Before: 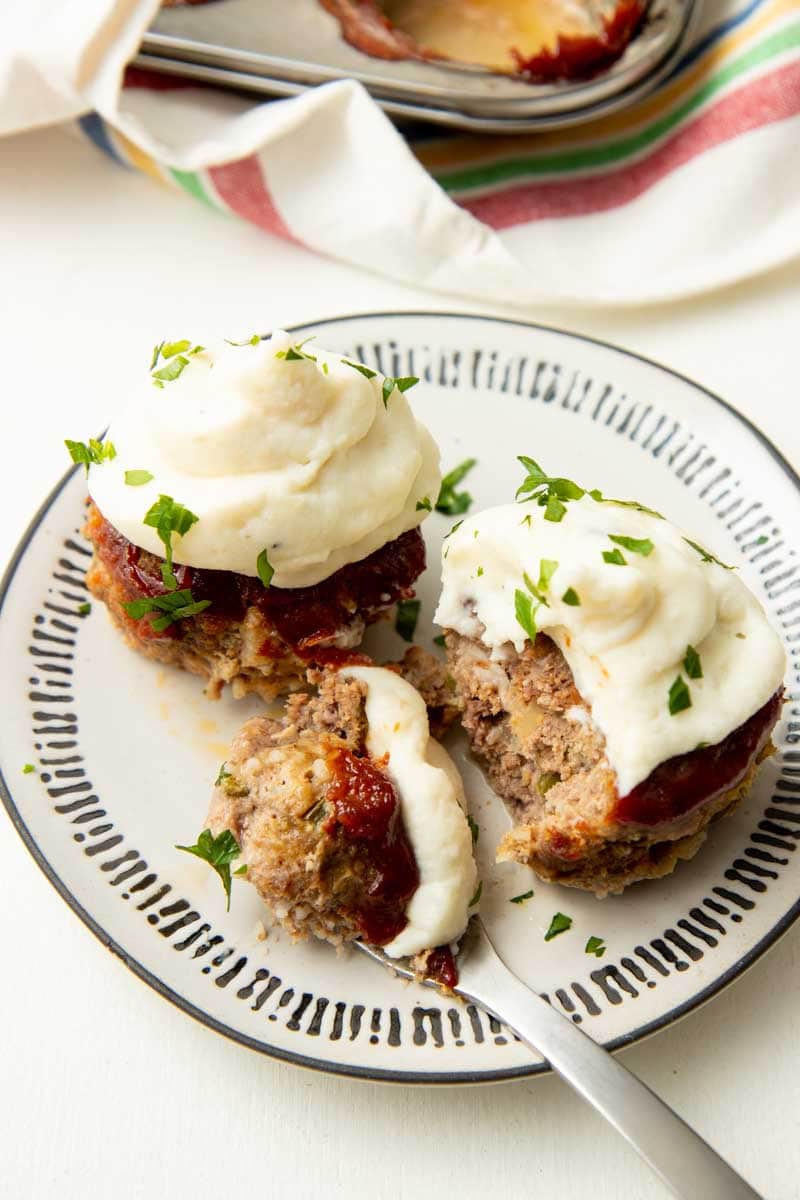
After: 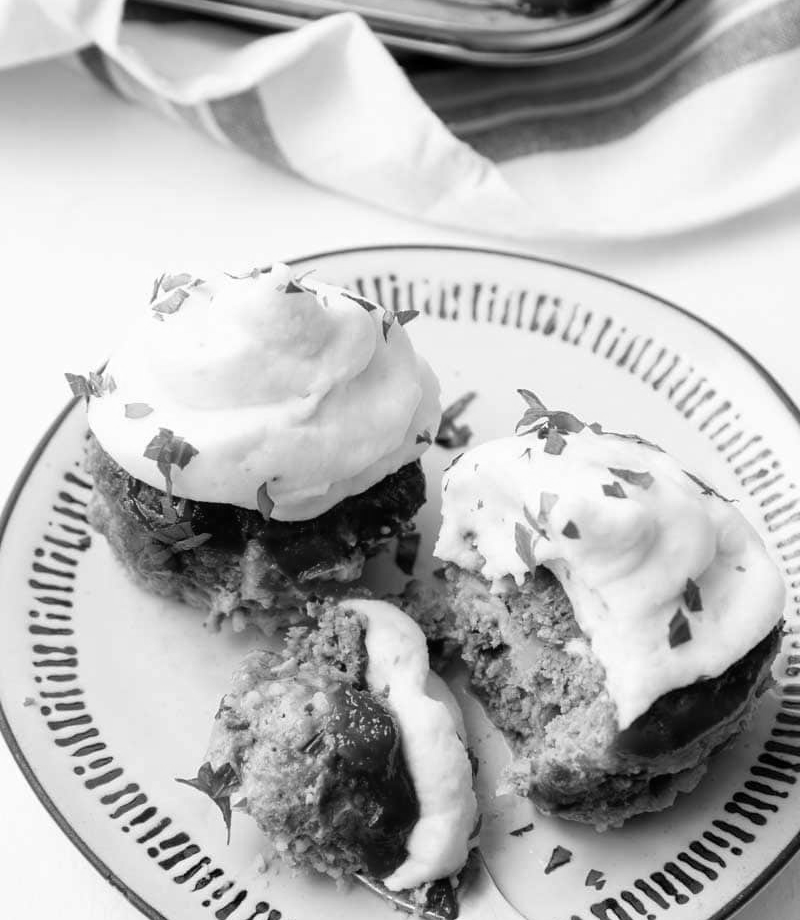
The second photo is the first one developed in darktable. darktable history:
crop: top 5.667%, bottom 17.637%
color zones: curves: ch1 [(0, -0.394) (0.143, -0.394) (0.286, -0.394) (0.429, -0.392) (0.571, -0.391) (0.714, -0.391) (0.857, -0.391) (1, -0.394)]
